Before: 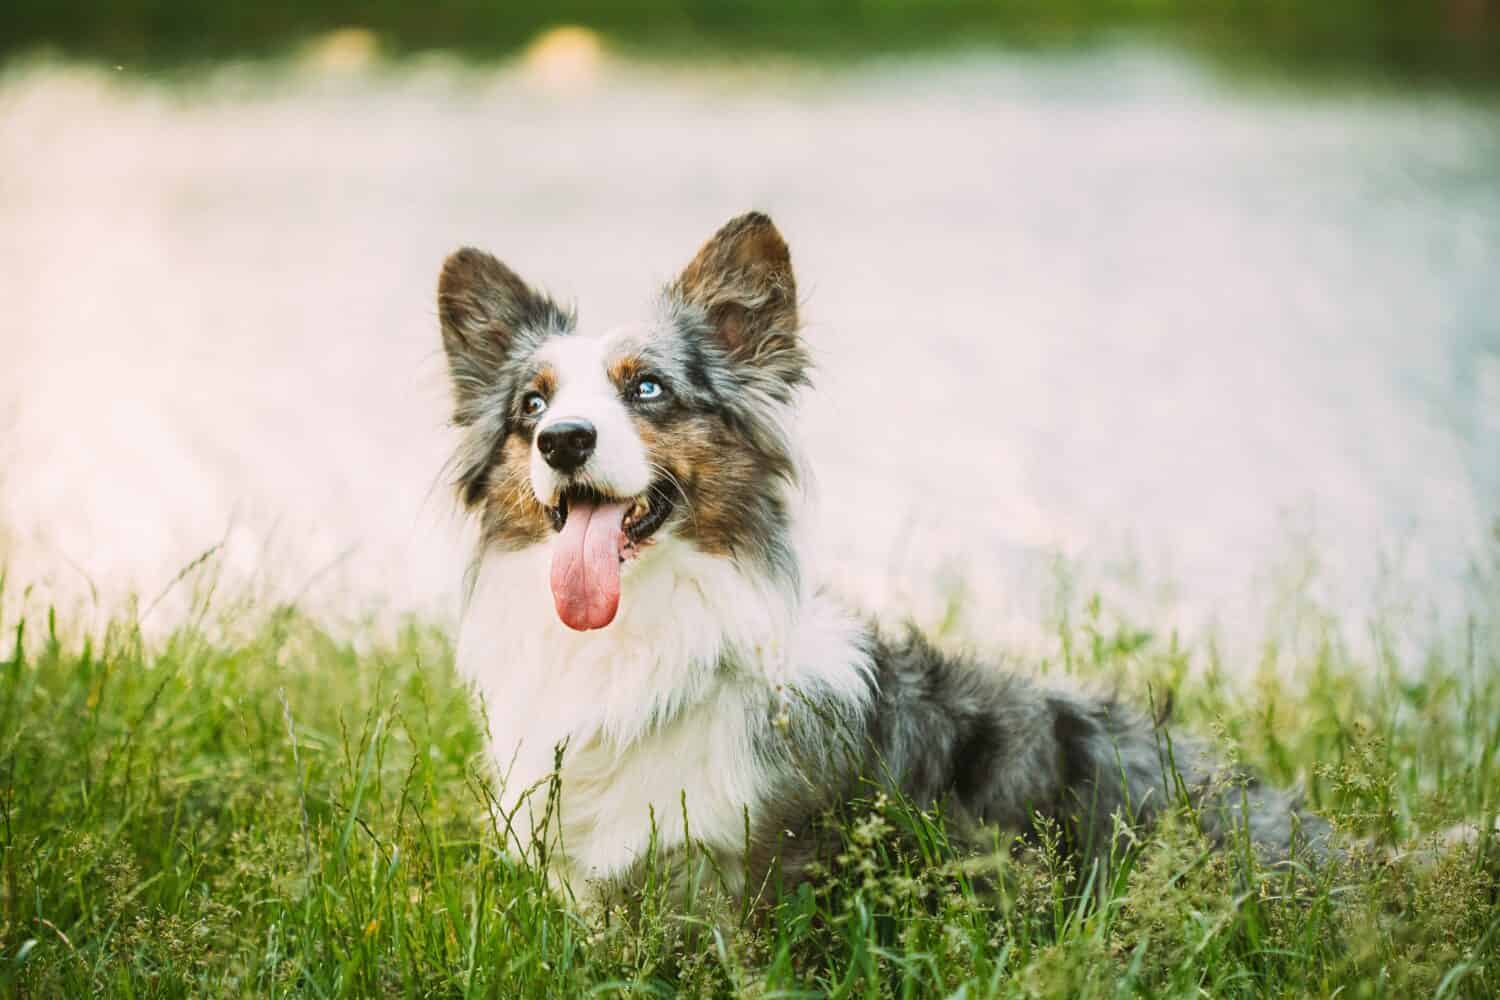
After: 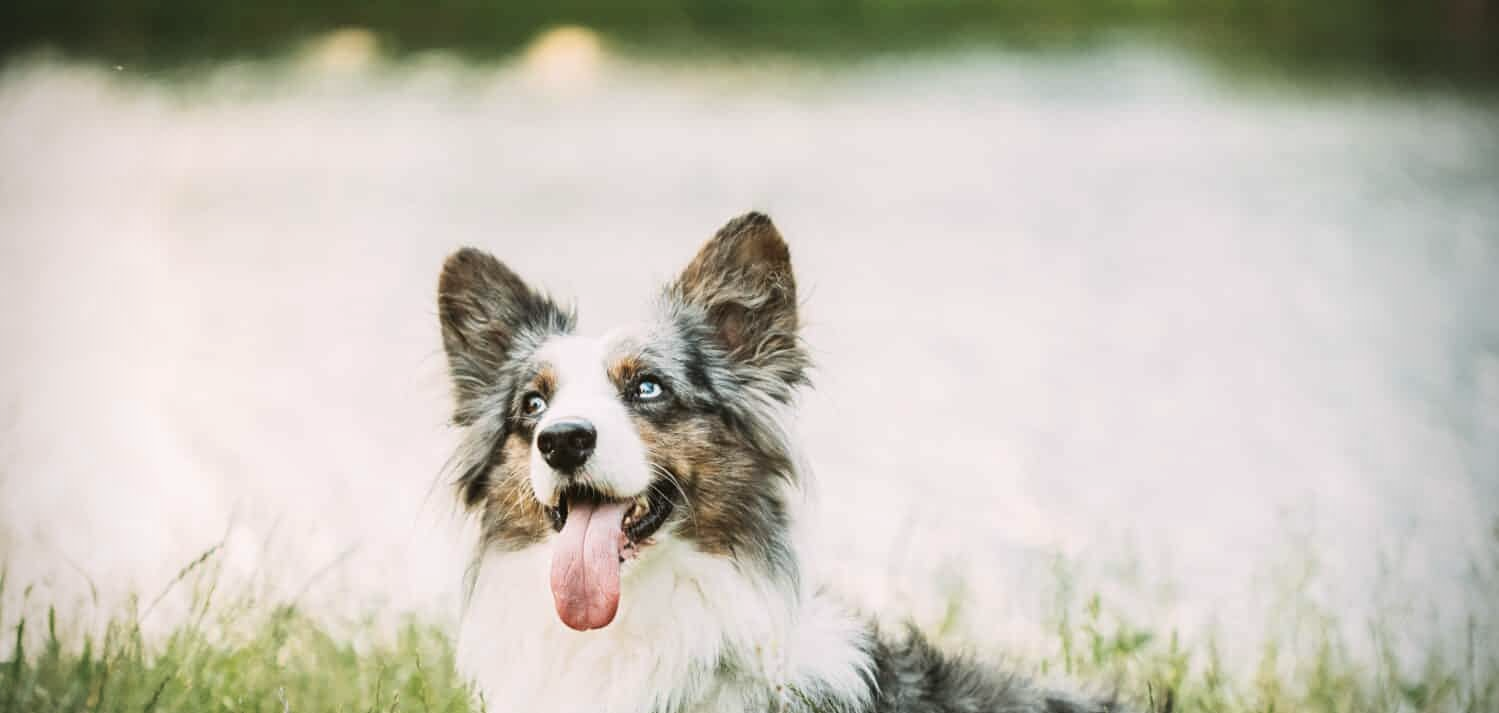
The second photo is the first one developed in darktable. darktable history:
contrast brightness saturation: contrast 0.104, saturation -0.284
crop: right 0%, bottom 28.658%
vignetting: unbound false
